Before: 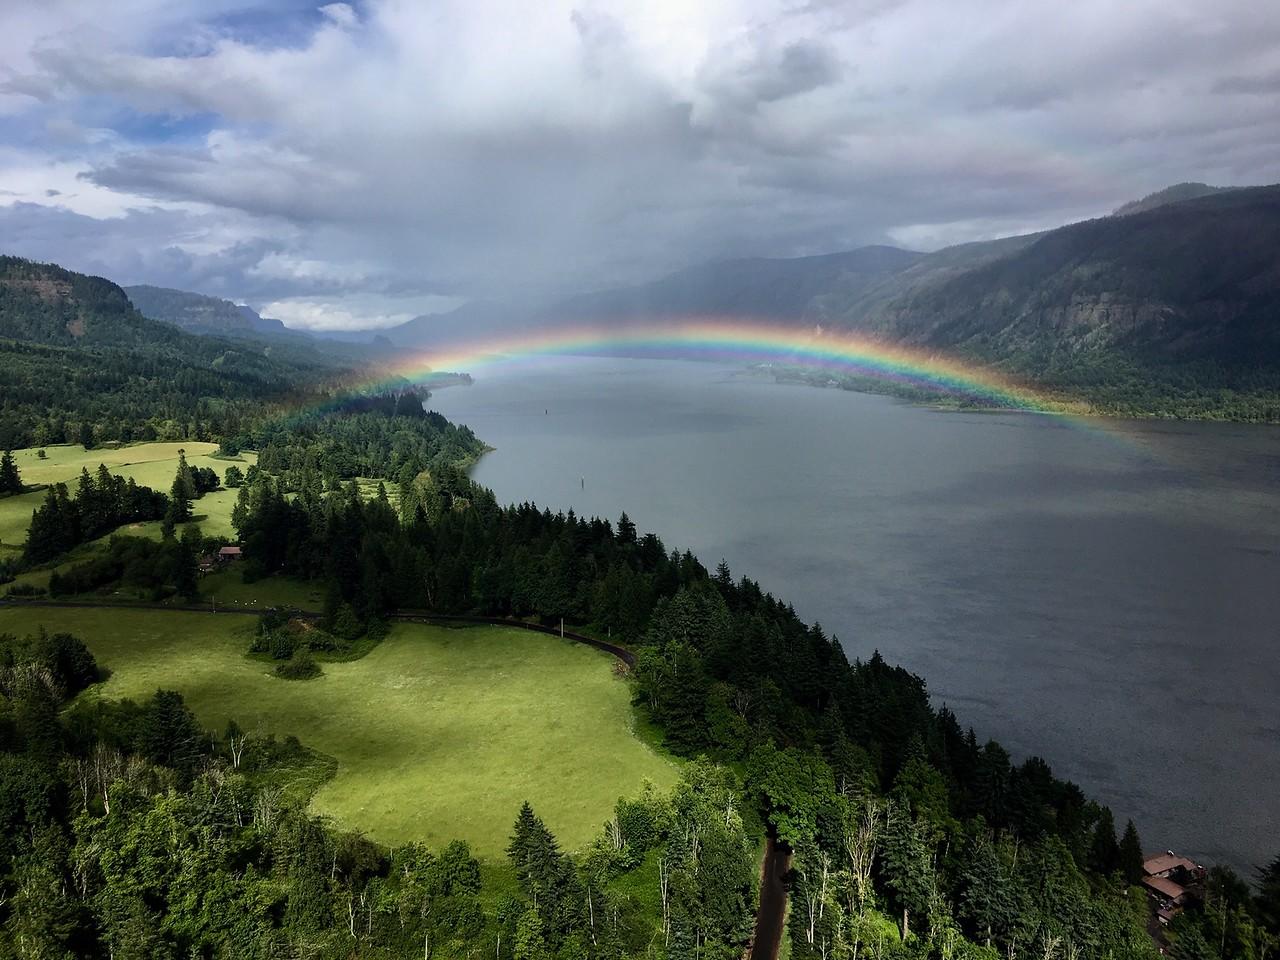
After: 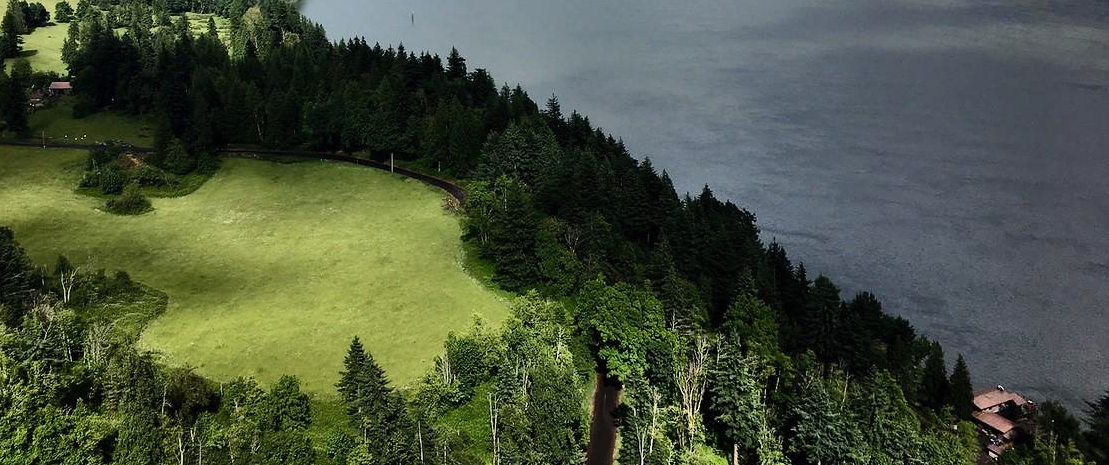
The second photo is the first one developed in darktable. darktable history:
shadows and highlights: soften with gaussian
contrast brightness saturation: contrast 0.153, brightness 0.05
crop and rotate: left 13.306%, top 48.531%, bottom 2.943%
